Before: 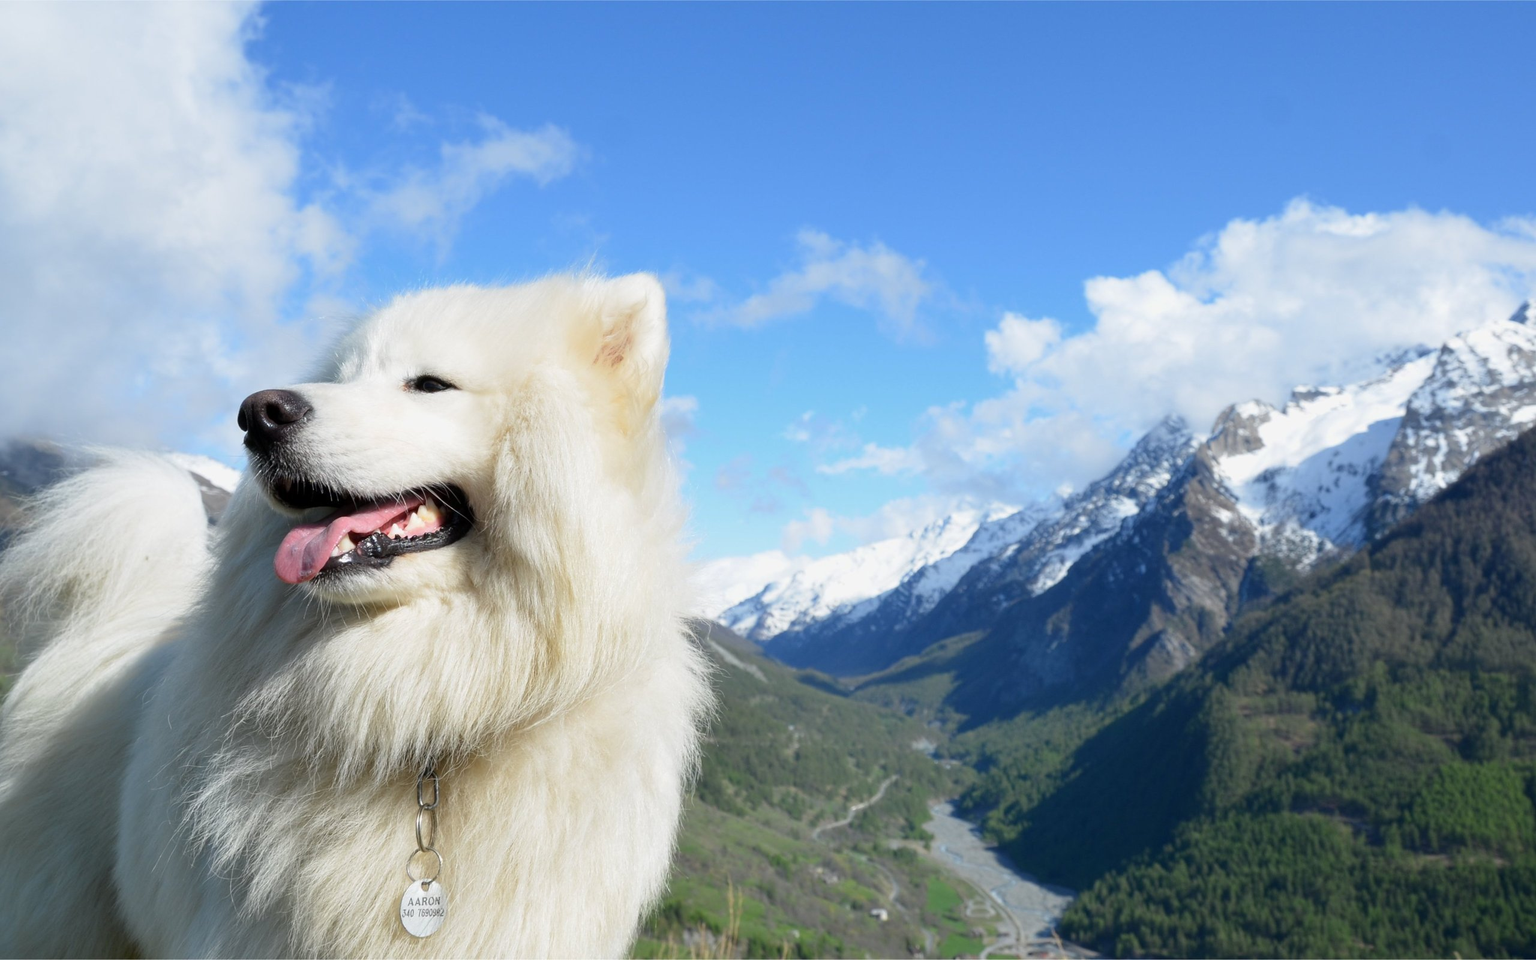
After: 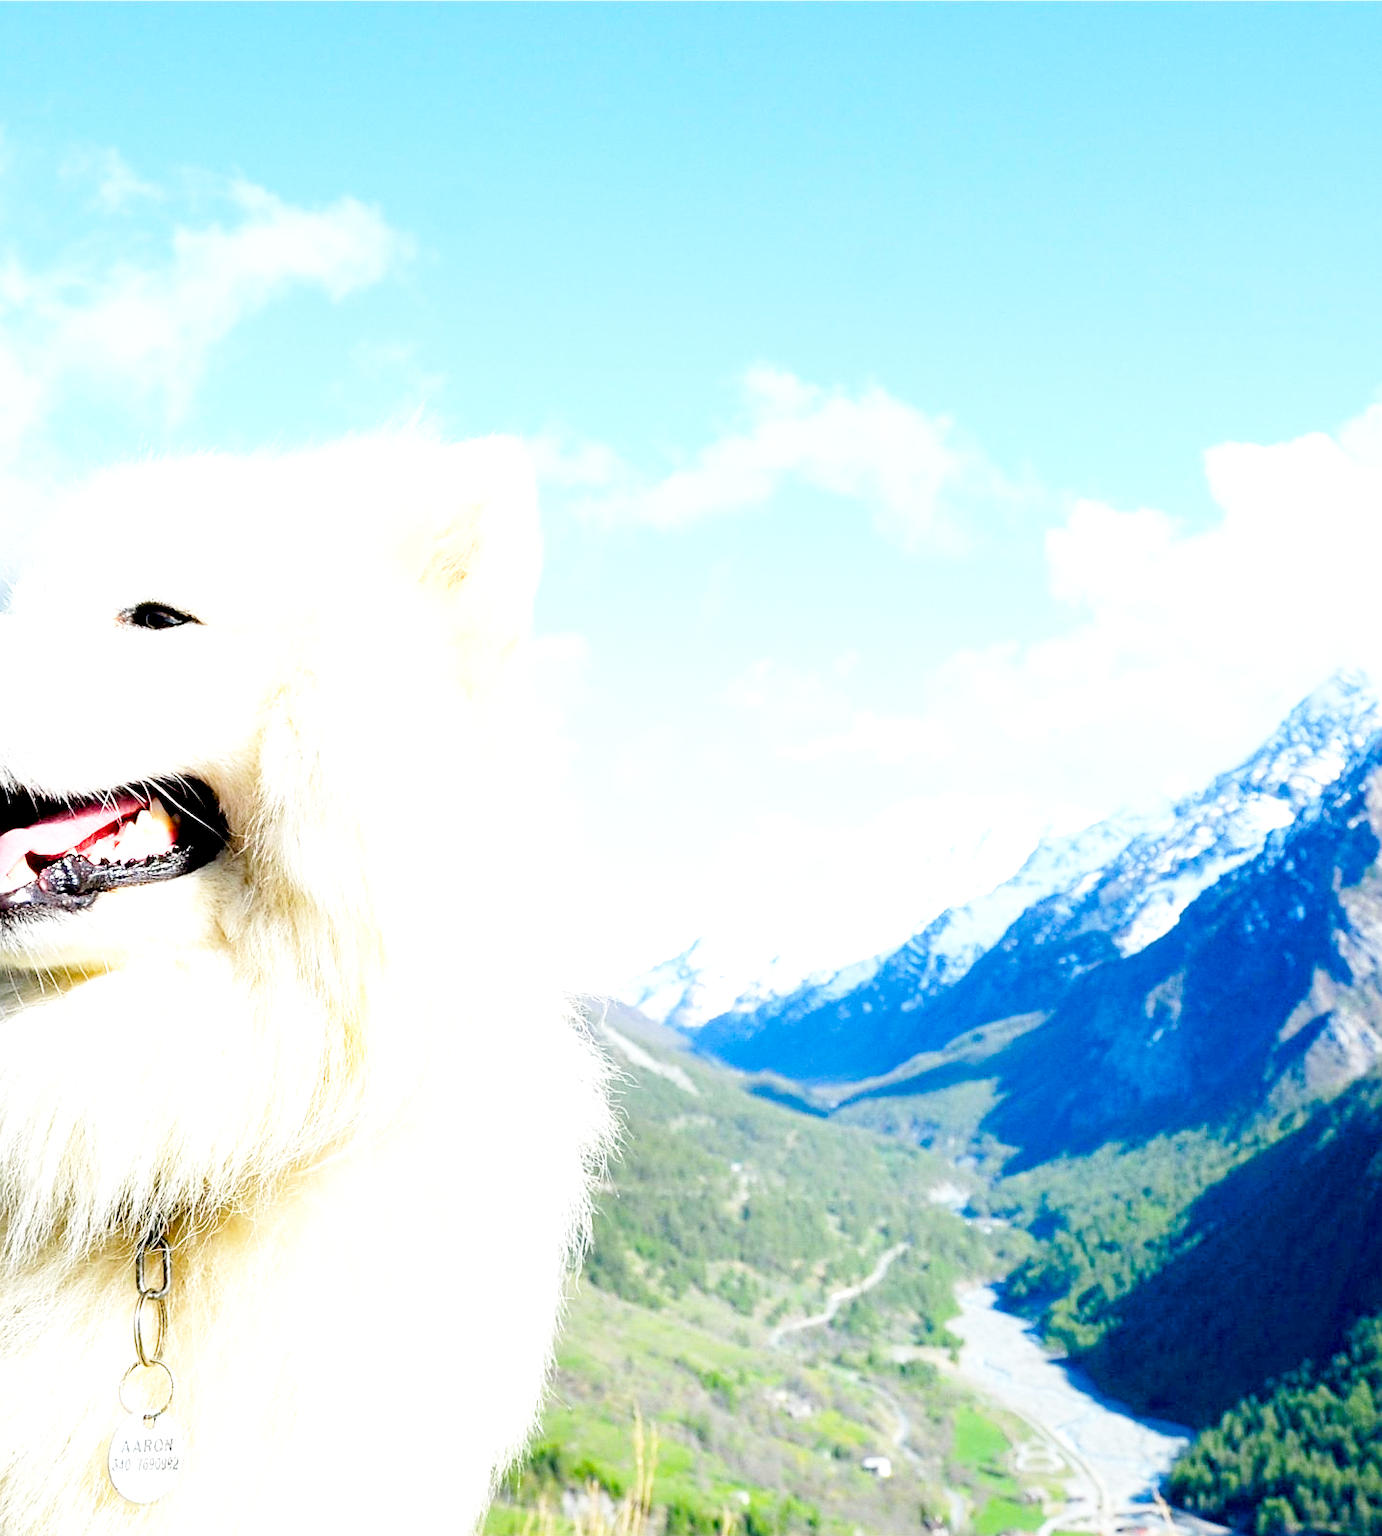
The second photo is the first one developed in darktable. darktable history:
base curve: curves: ch0 [(0, 0) (0.005, 0.002) (0.15, 0.3) (0.4, 0.7) (0.75, 0.95) (1, 1)], preserve colors none
color balance rgb: perceptual saturation grading › global saturation 20%, global vibrance 20%
exposure: black level correction 0.011, exposure 1.088 EV, compensate exposure bias true, compensate highlight preservation false
grain: coarseness 0.09 ISO, strength 10%
sharpen: on, module defaults
crop: left 21.674%, right 22.086%
